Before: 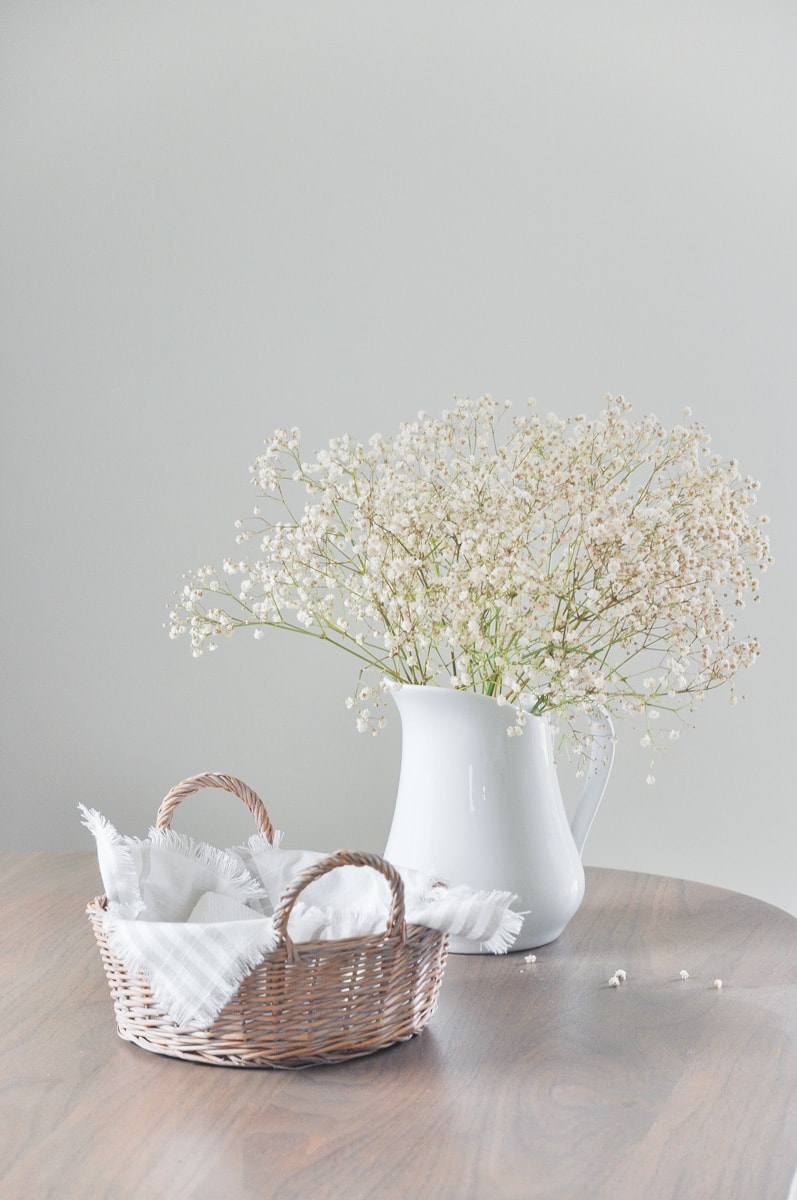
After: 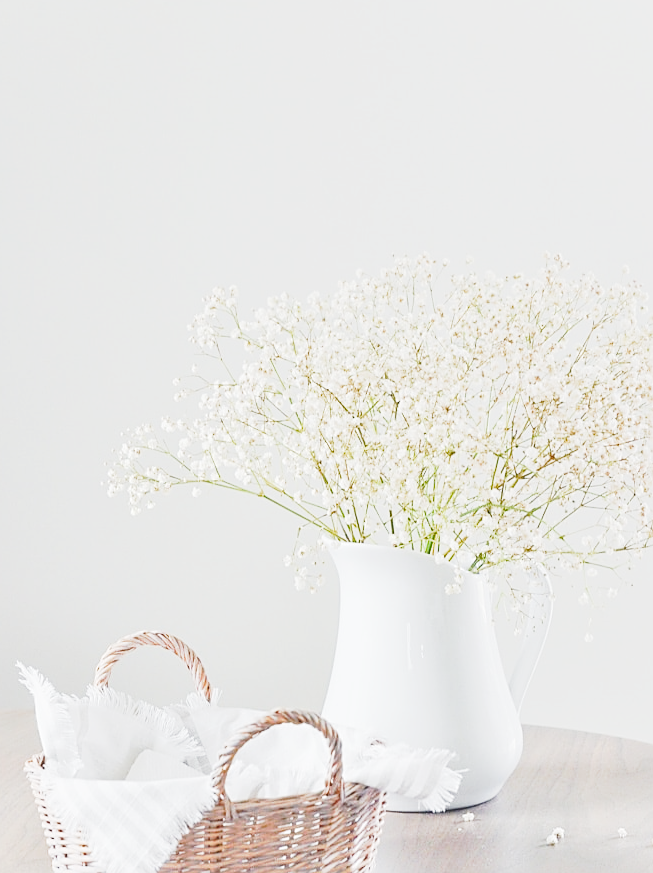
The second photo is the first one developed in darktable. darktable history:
color balance rgb: perceptual saturation grading › global saturation 25%, perceptual saturation grading › highlights -50%, perceptual saturation grading › shadows 30%, perceptual brilliance grading › global brilliance 12%, global vibrance 20%
crop: left 7.856%, top 11.836%, right 10.12%, bottom 15.387%
base curve: curves: ch0 [(0, 0) (0.088, 0.125) (0.176, 0.251) (0.354, 0.501) (0.613, 0.749) (1, 0.877)], preserve colors none
tone curve: curves: ch0 [(0, 0) (0.003, 0.031) (0.011, 0.041) (0.025, 0.054) (0.044, 0.06) (0.069, 0.083) (0.1, 0.108) (0.136, 0.135) (0.177, 0.179) (0.224, 0.231) (0.277, 0.294) (0.335, 0.378) (0.399, 0.463) (0.468, 0.552) (0.543, 0.627) (0.623, 0.694) (0.709, 0.776) (0.801, 0.849) (0.898, 0.905) (1, 1)], preserve colors none
sharpen: on, module defaults
